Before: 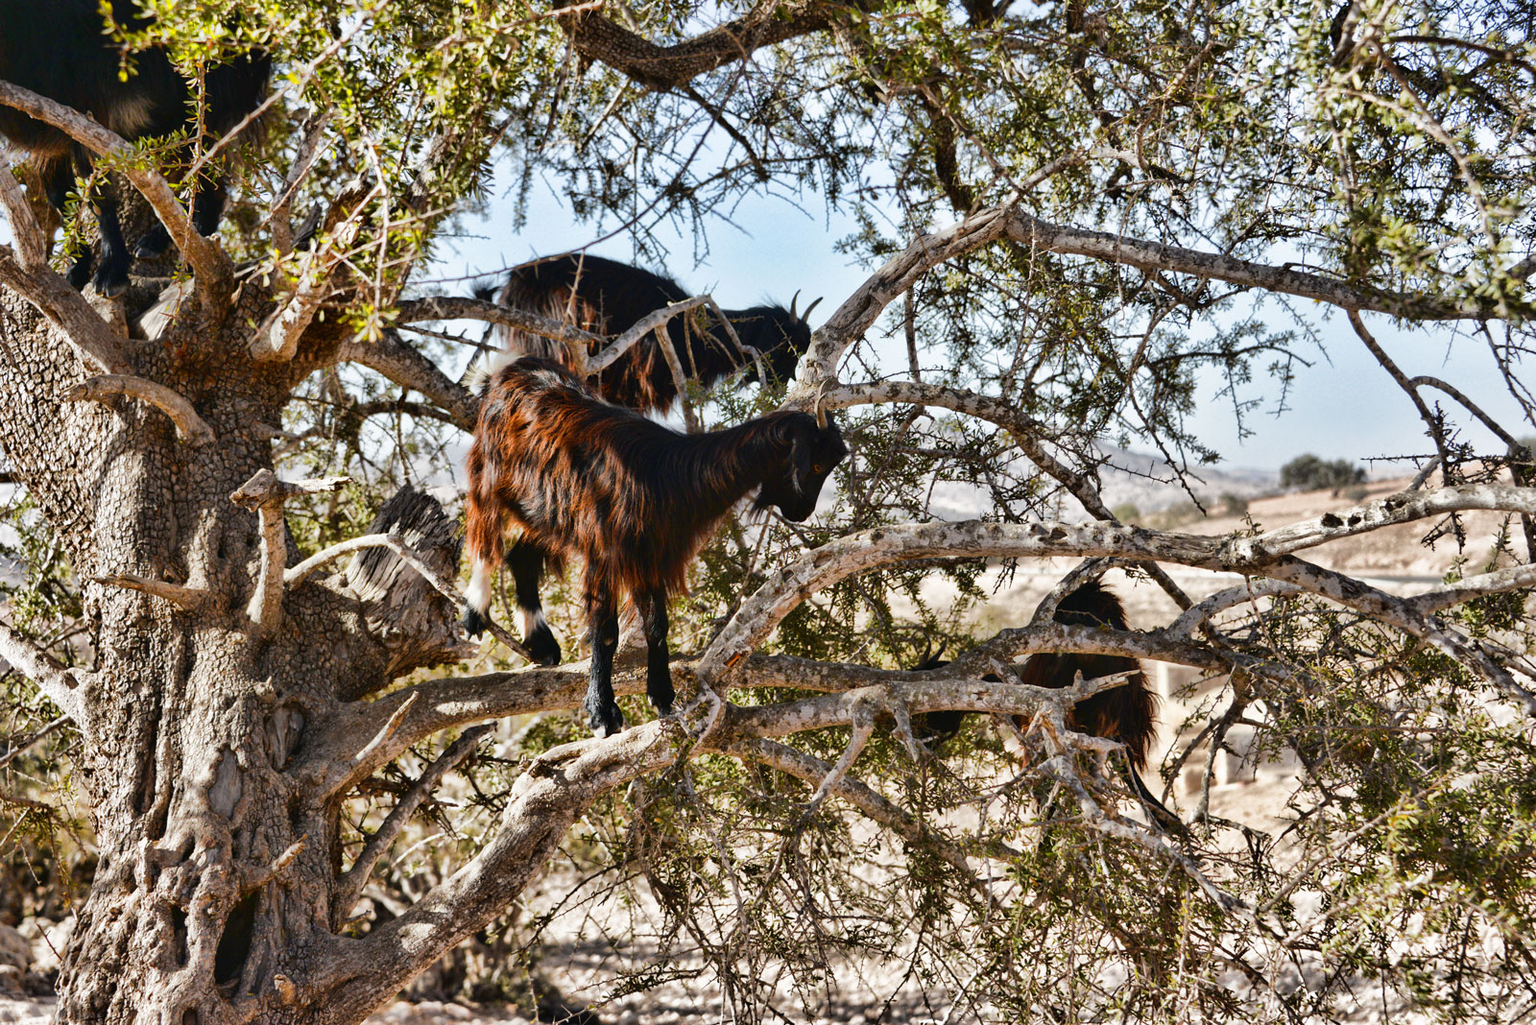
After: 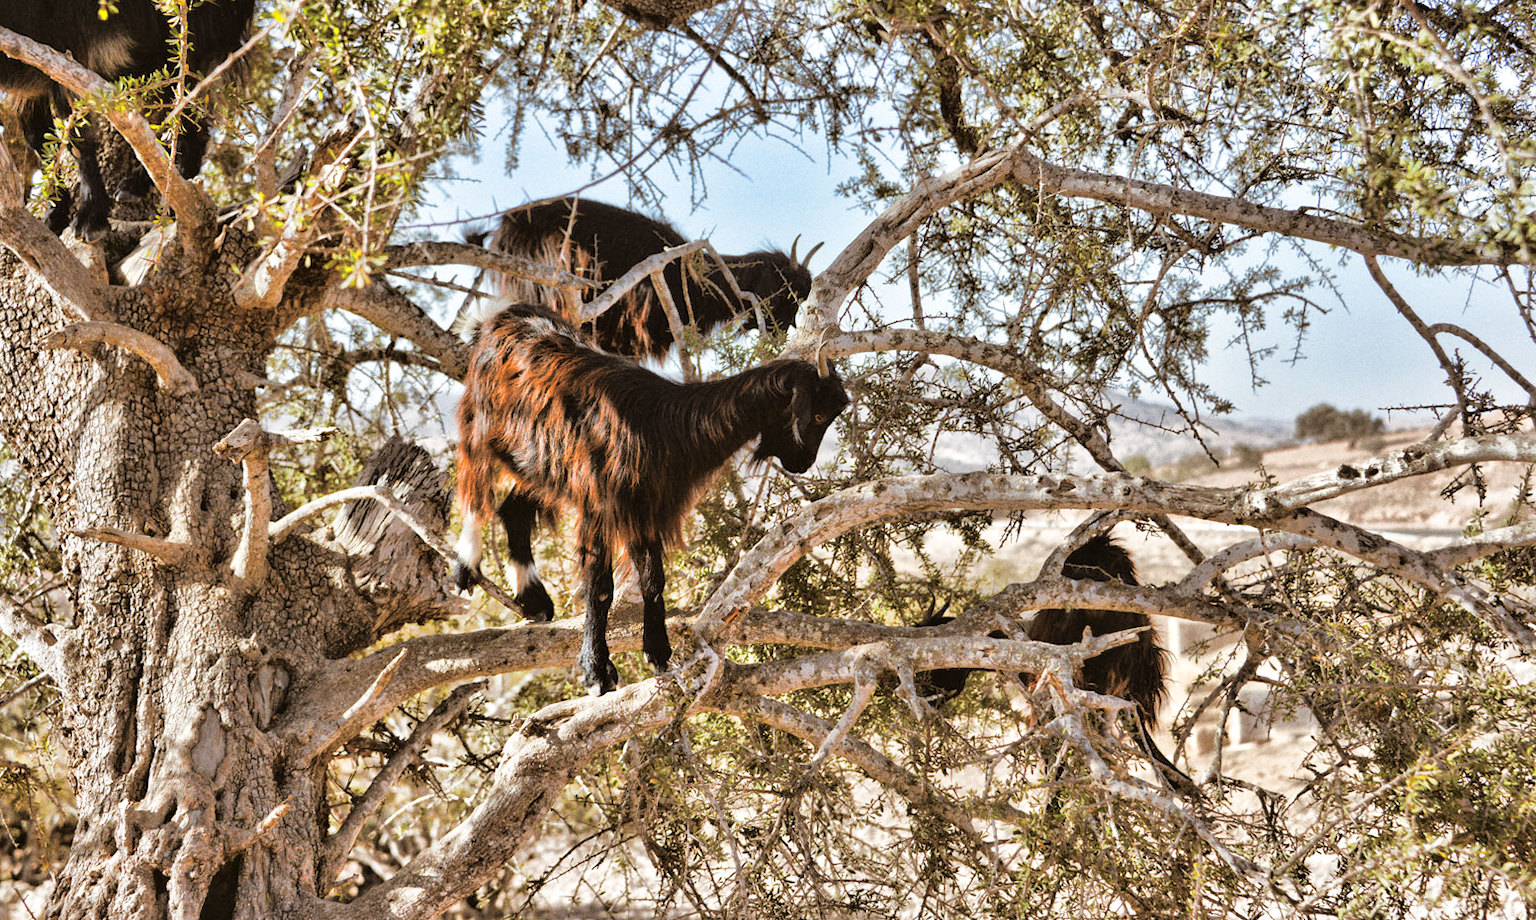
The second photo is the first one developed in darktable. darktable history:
grain: coarseness 7.08 ISO, strength 21.67%, mid-tones bias 59.58%
tone equalizer: -7 EV 0.15 EV, -6 EV 0.6 EV, -5 EV 1.15 EV, -4 EV 1.33 EV, -3 EV 1.15 EV, -2 EV 0.6 EV, -1 EV 0.15 EV, mask exposure compensation -0.5 EV
split-toning: shadows › hue 32.4°, shadows › saturation 0.51, highlights › hue 180°, highlights › saturation 0, balance -60.17, compress 55.19%
crop: left 1.507%, top 6.147%, right 1.379%, bottom 6.637%
